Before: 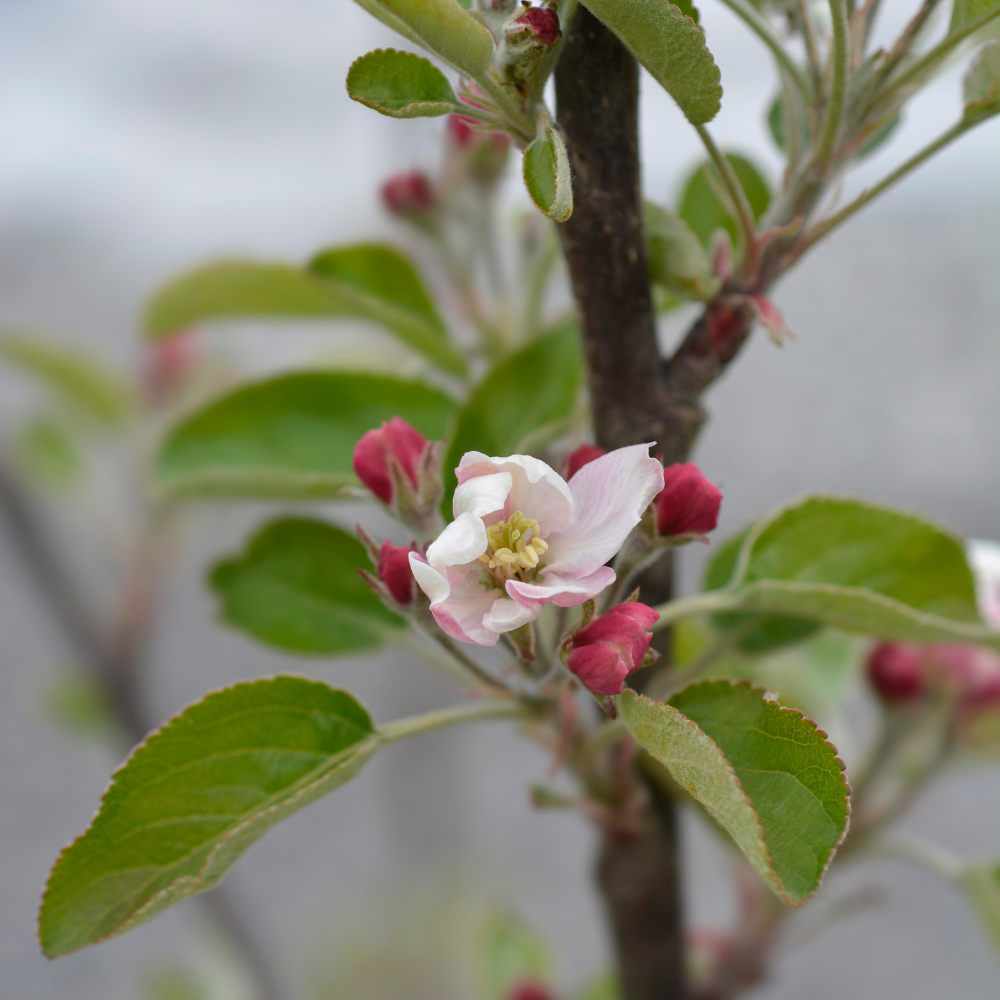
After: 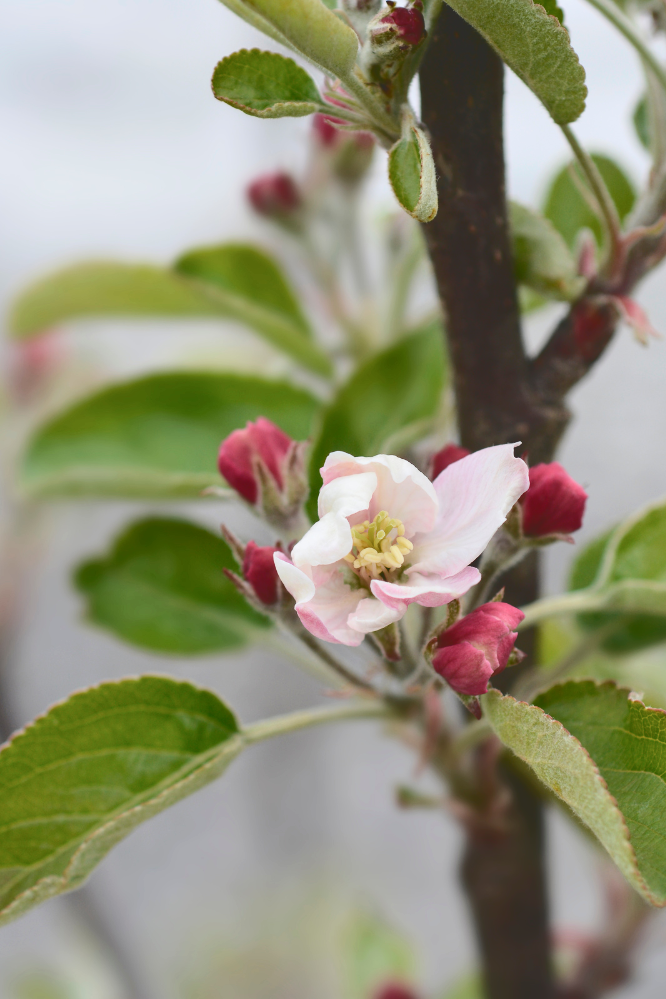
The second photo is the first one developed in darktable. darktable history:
tone curve: curves: ch0 [(0, 0) (0.003, 0.172) (0.011, 0.177) (0.025, 0.177) (0.044, 0.177) (0.069, 0.178) (0.1, 0.181) (0.136, 0.19) (0.177, 0.208) (0.224, 0.226) (0.277, 0.274) (0.335, 0.338) (0.399, 0.43) (0.468, 0.535) (0.543, 0.635) (0.623, 0.726) (0.709, 0.815) (0.801, 0.882) (0.898, 0.936) (1, 1)], color space Lab, independent channels, preserve colors none
crop and rotate: left 13.561%, right 19.795%
